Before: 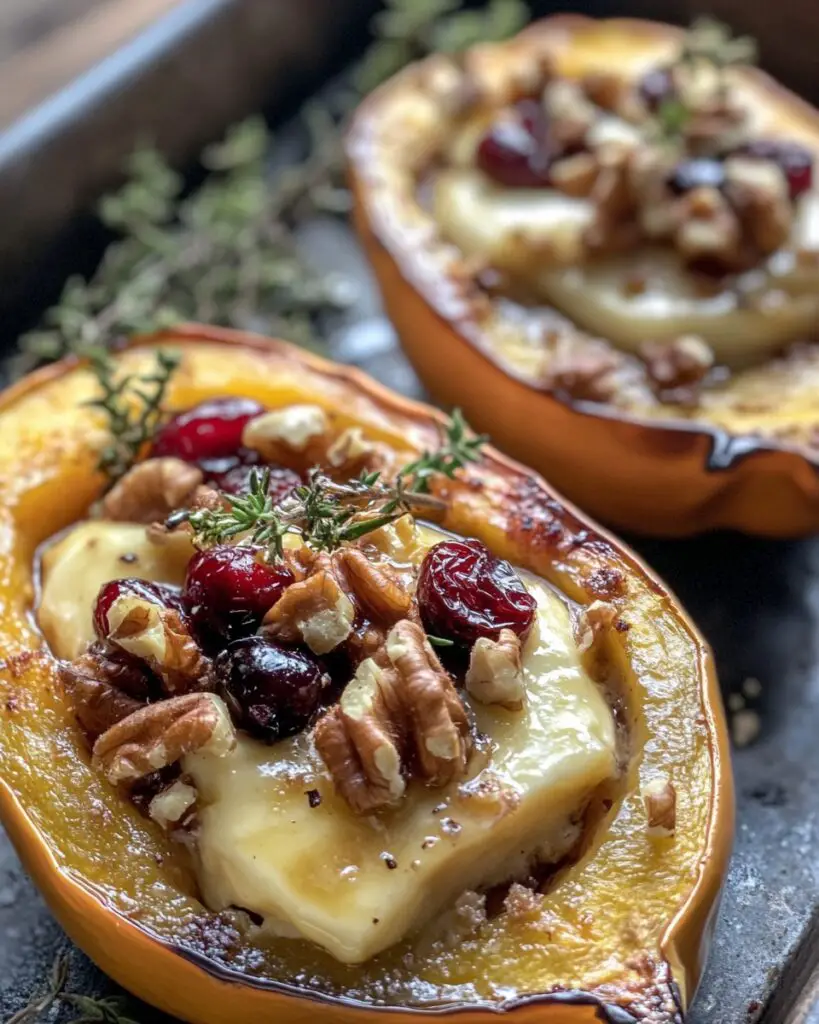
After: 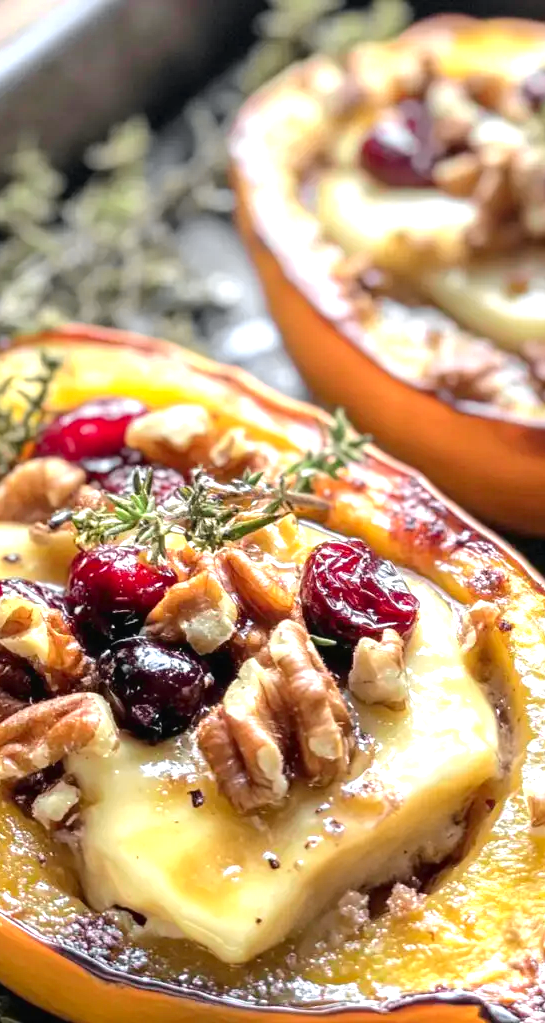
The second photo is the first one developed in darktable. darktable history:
exposure: black level correction 0, exposure 1.1 EV, compensate exposure bias true, compensate highlight preservation false
crop and rotate: left 14.292%, right 19.041%
tone curve: curves: ch0 [(0, 0.012) (0.036, 0.035) (0.274, 0.288) (0.504, 0.536) (0.844, 0.84) (1, 0.983)]; ch1 [(0, 0) (0.389, 0.403) (0.462, 0.486) (0.499, 0.498) (0.511, 0.502) (0.536, 0.547) (0.579, 0.578) (0.626, 0.645) (0.749, 0.781) (1, 1)]; ch2 [(0, 0) (0.457, 0.486) (0.5, 0.5) (0.557, 0.561) (0.614, 0.622) (0.704, 0.732) (1, 1)], color space Lab, independent channels, preserve colors none
